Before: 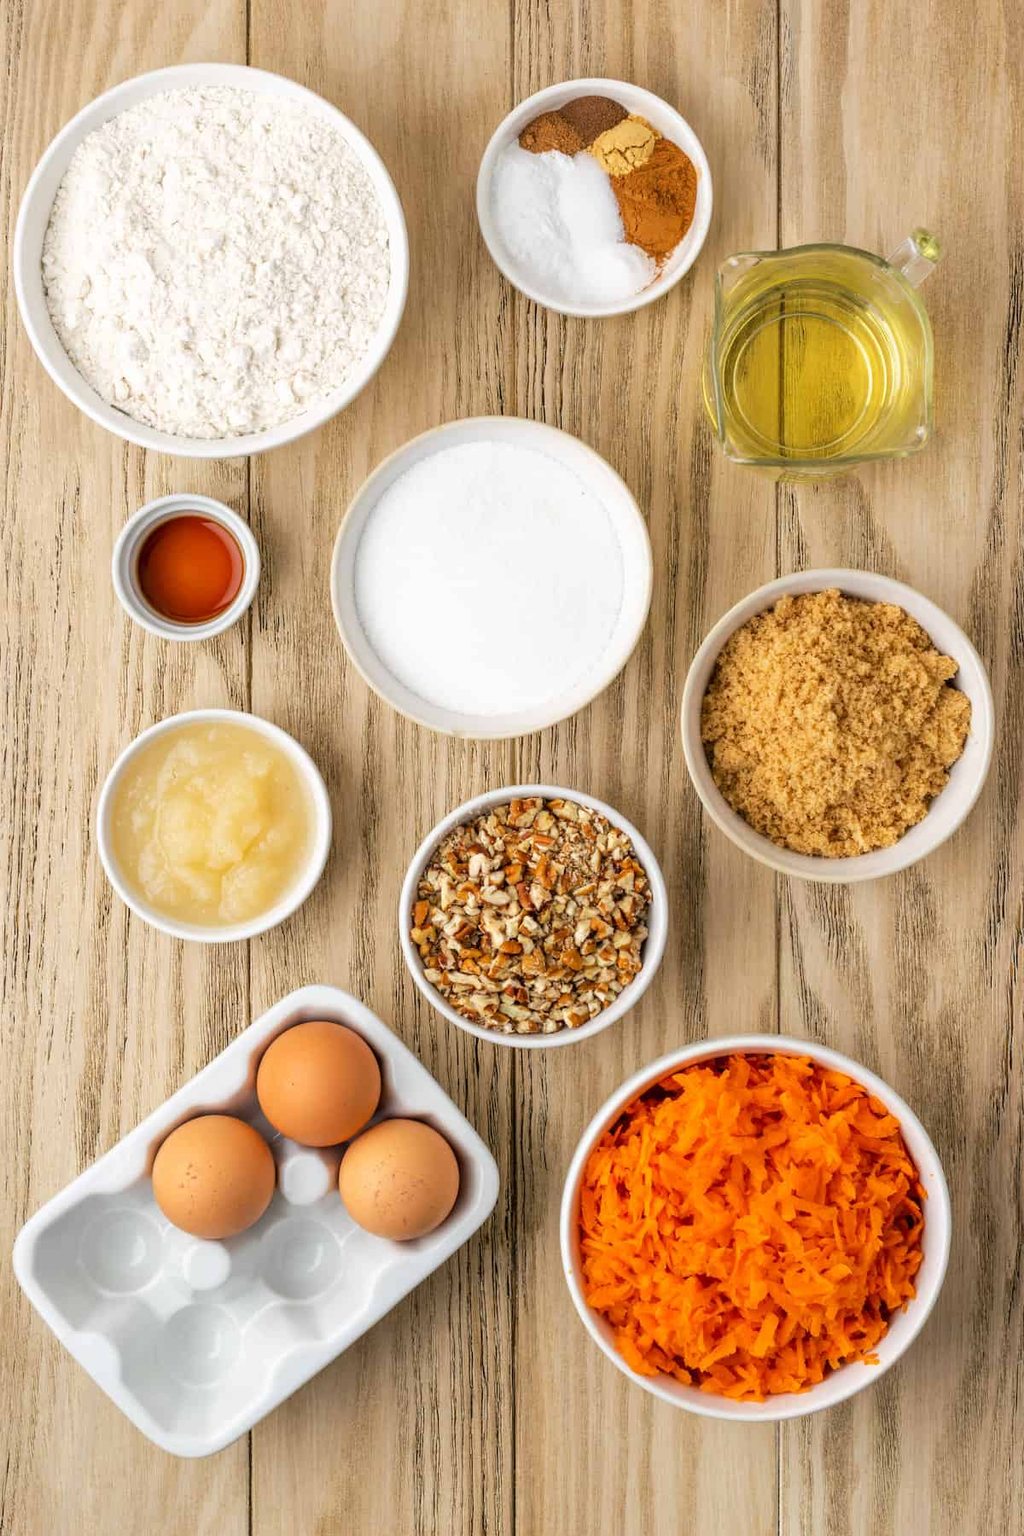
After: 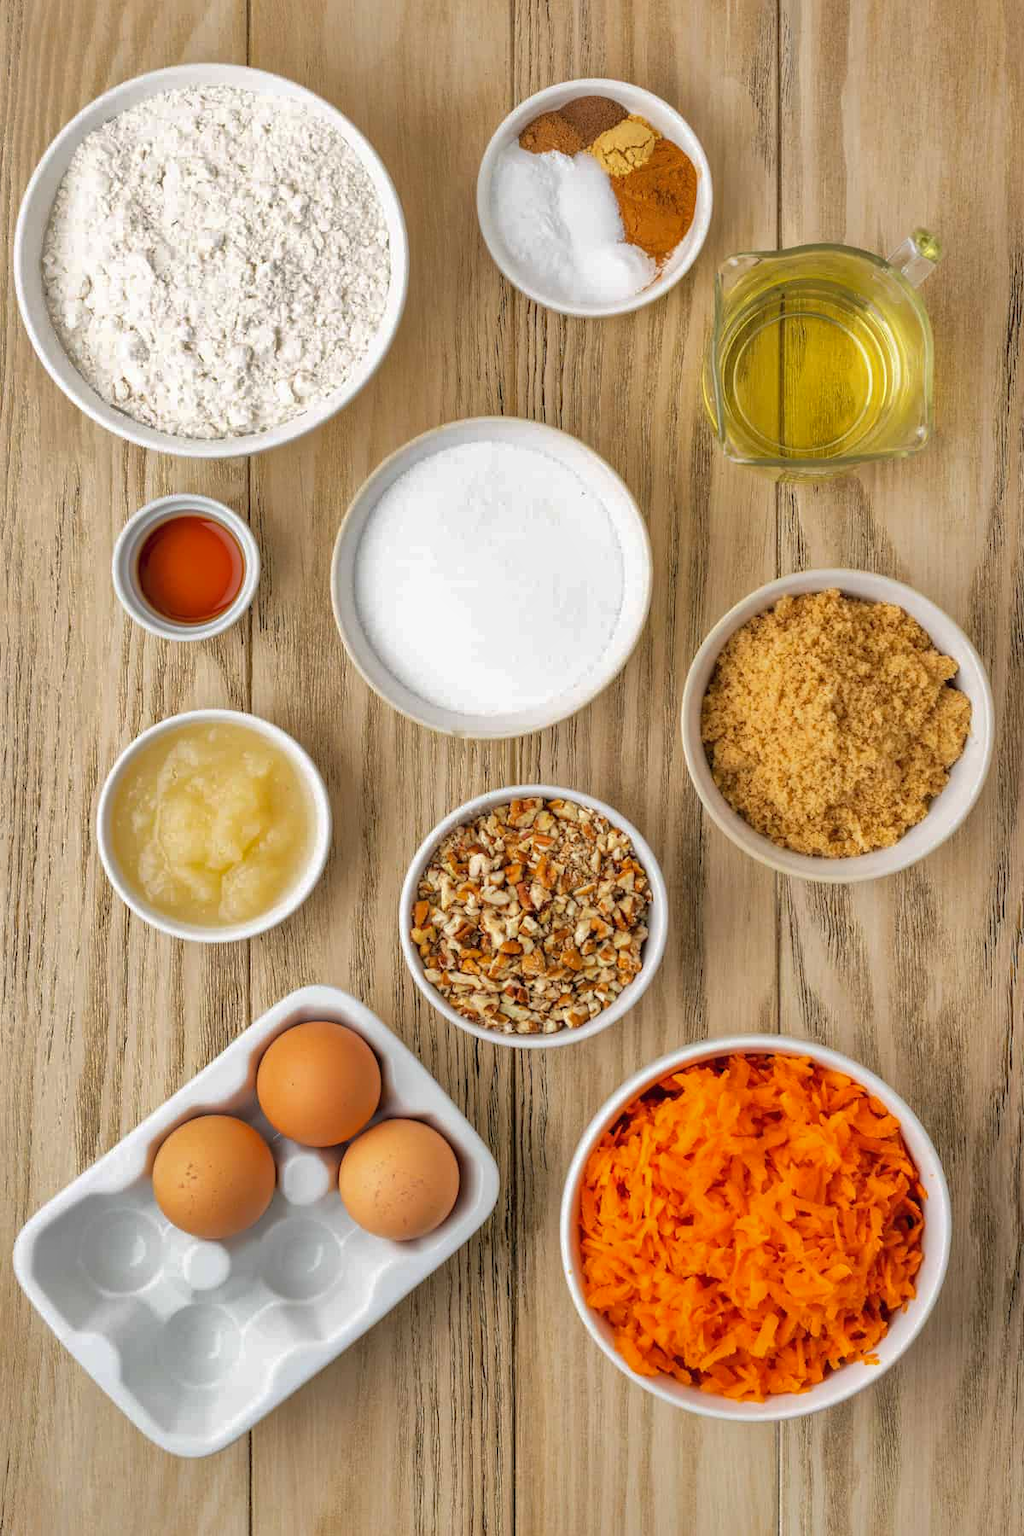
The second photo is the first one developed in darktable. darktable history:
shadows and highlights: shadows 40.24, highlights -59.75
